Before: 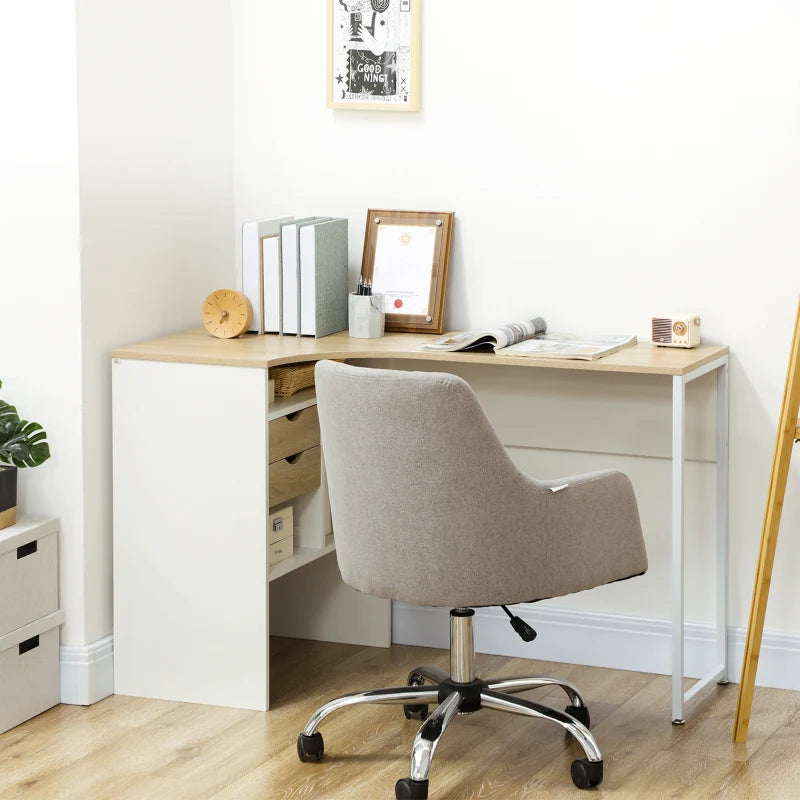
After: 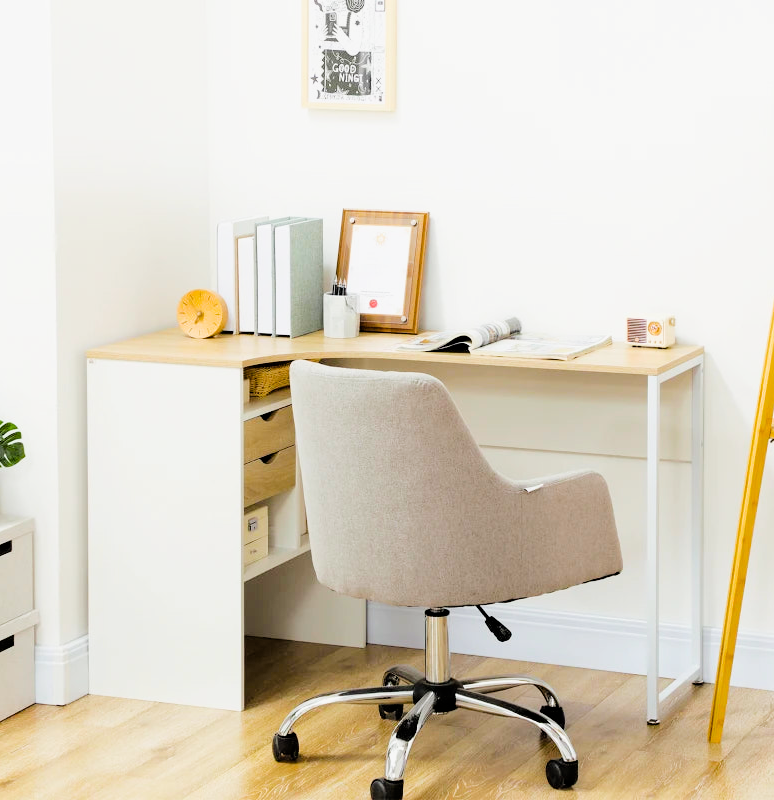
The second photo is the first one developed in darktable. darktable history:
filmic rgb: black relative exposure -5 EV, white relative exposure 3.5 EV, hardness 3.19, contrast 1.2, highlights saturation mix -50%
color balance rgb: perceptual saturation grading › global saturation 25%, perceptual brilliance grading › mid-tones 10%, perceptual brilliance grading › shadows 15%, global vibrance 20%
crop and rotate: left 3.238%
exposure: black level correction 0, exposure 0.5 EV, compensate highlight preservation false
